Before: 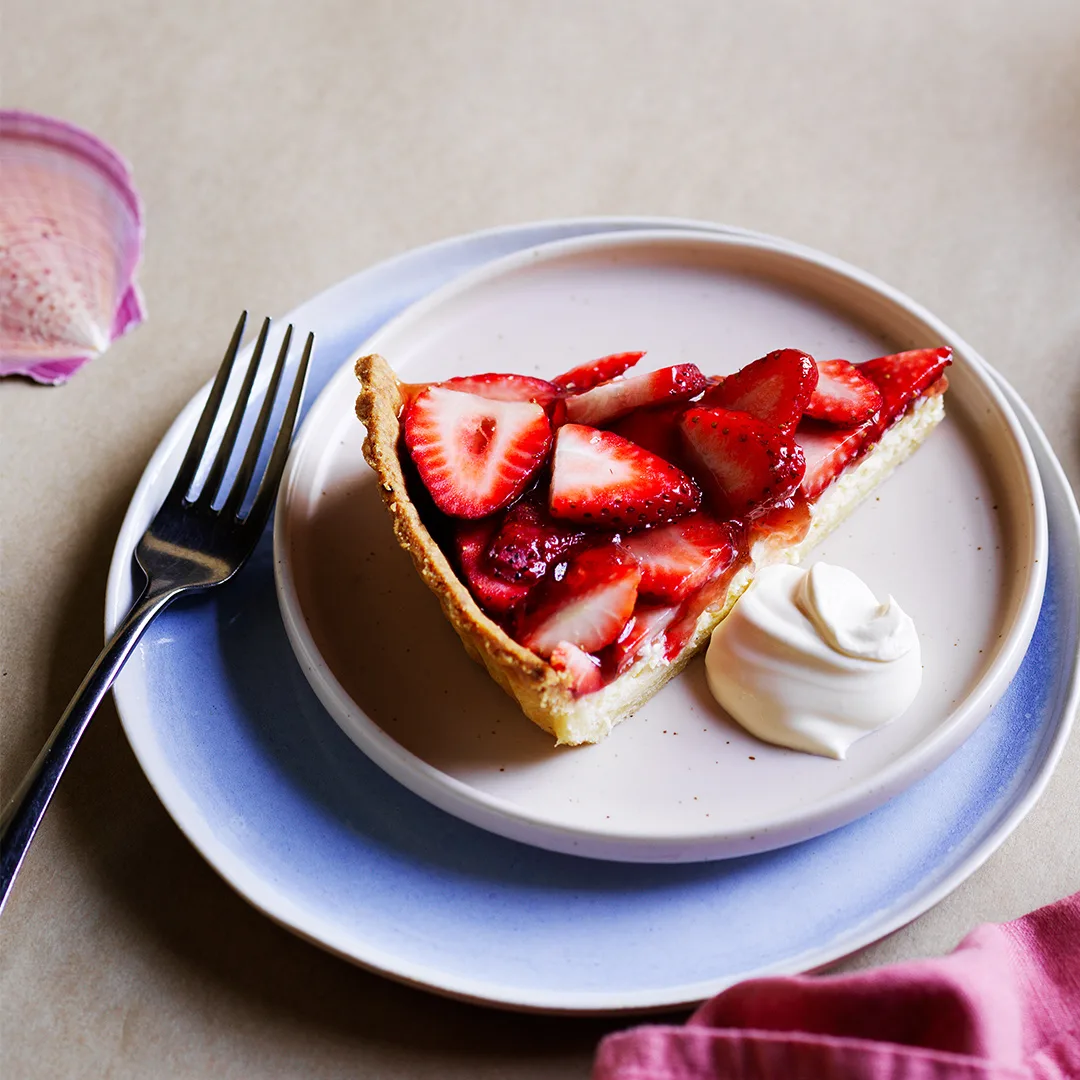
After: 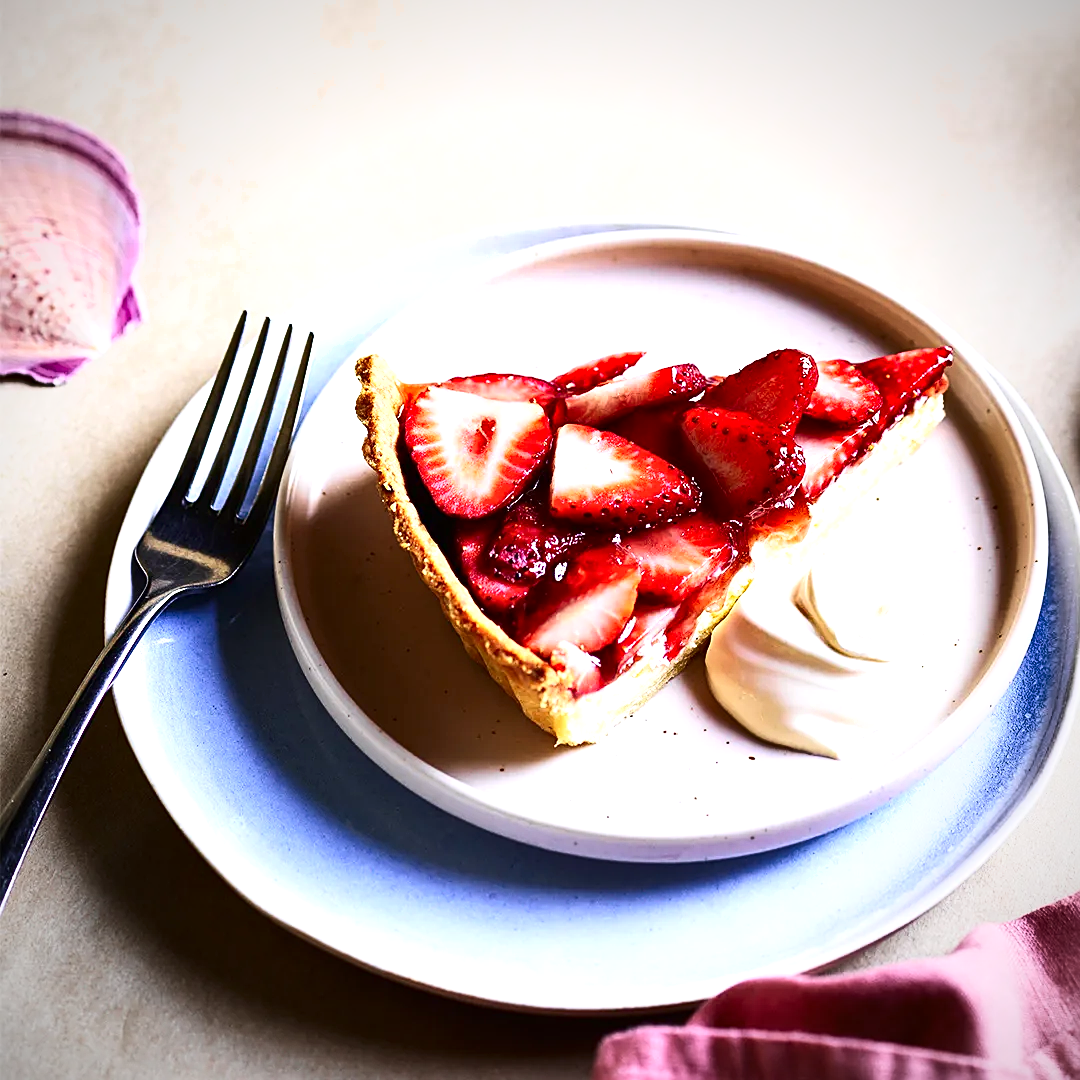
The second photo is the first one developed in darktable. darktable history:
exposure: black level correction -0.001, exposure 0.906 EV, compensate highlight preservation false
contrast brightness saturation: contrast 0.216
shadows and highlights: shadows 33.39, highlights -46.18, compress 49.95%, soften with gaussian
sharpen: on, module defaults
vignetting: fall-off radius 60.92%
